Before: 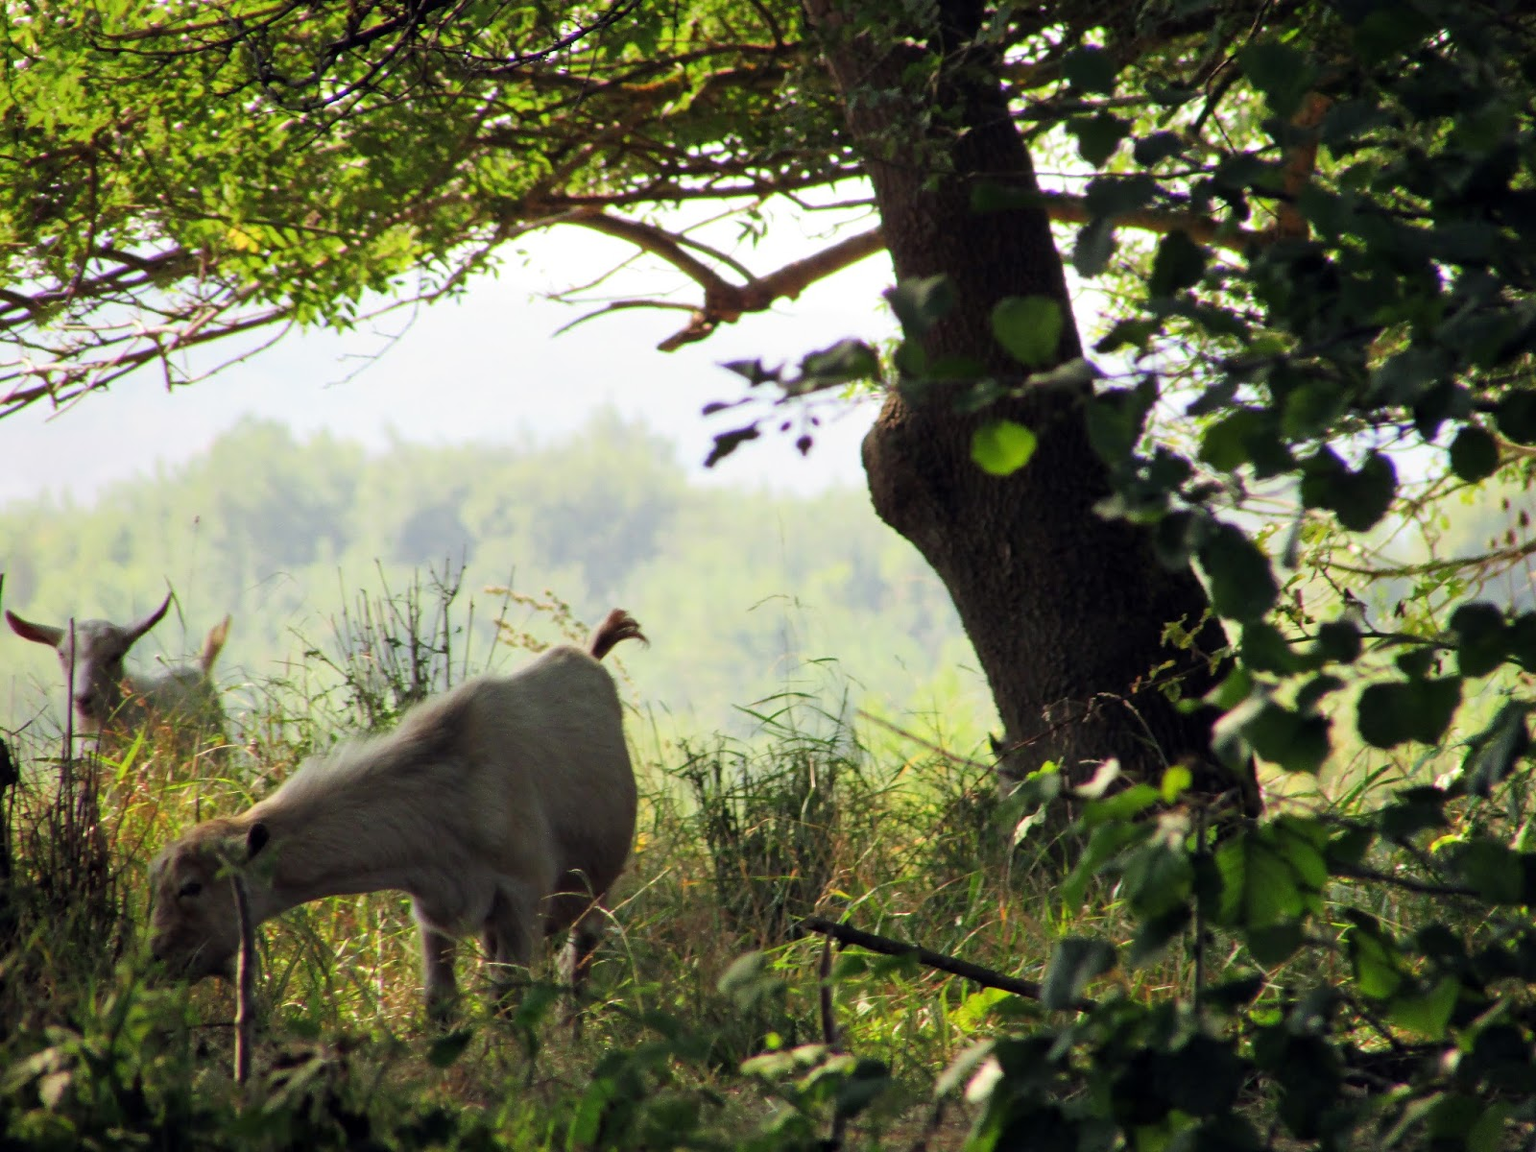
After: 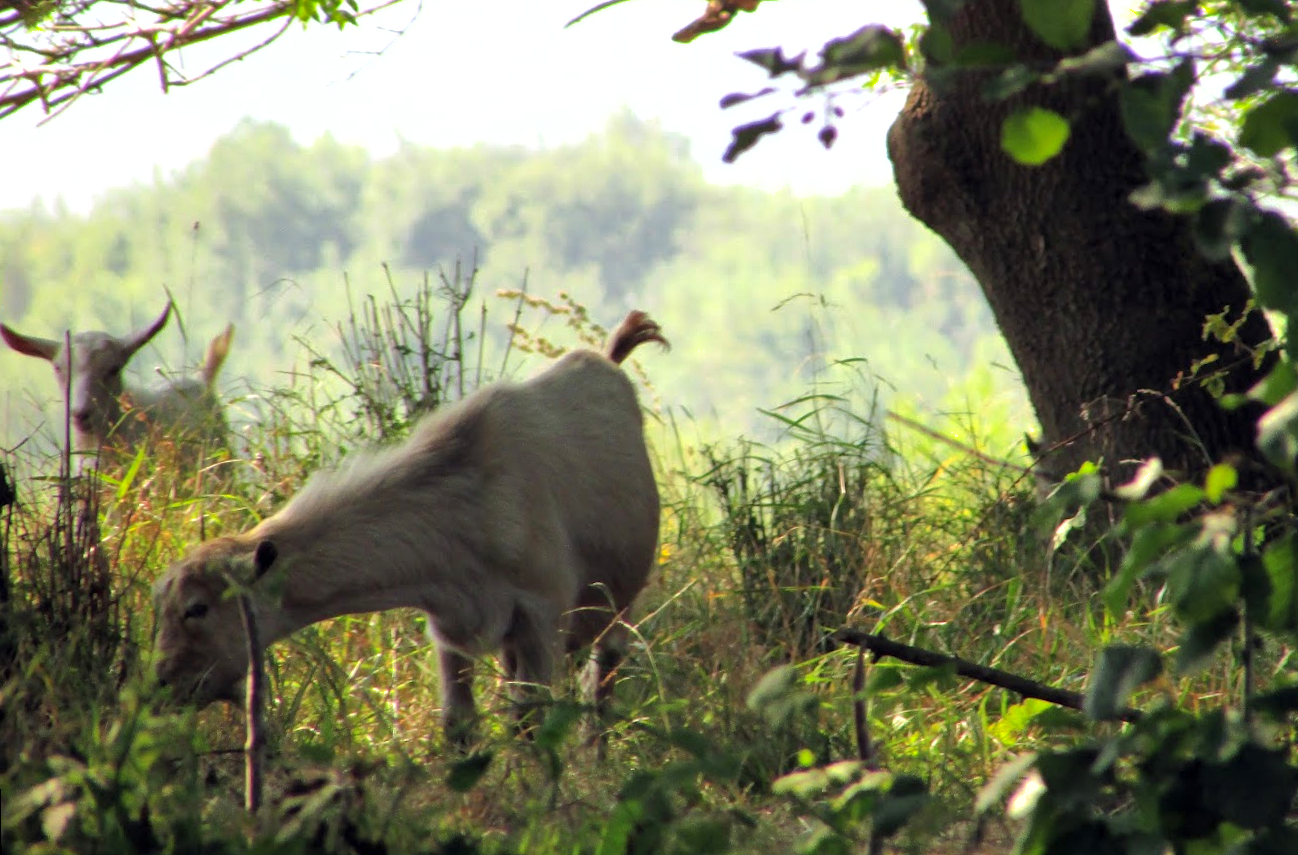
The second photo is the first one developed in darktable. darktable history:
shadows and highlights: shadows 30
crop: top 26.531%, right 17.959%
exposure: exposure 0.375 EV, compensate highlight preservation false
rotate and perspective: rotation -1°, crop left 0.011, crop right 0.989, crop top 0.025, crop bottom 0.975
